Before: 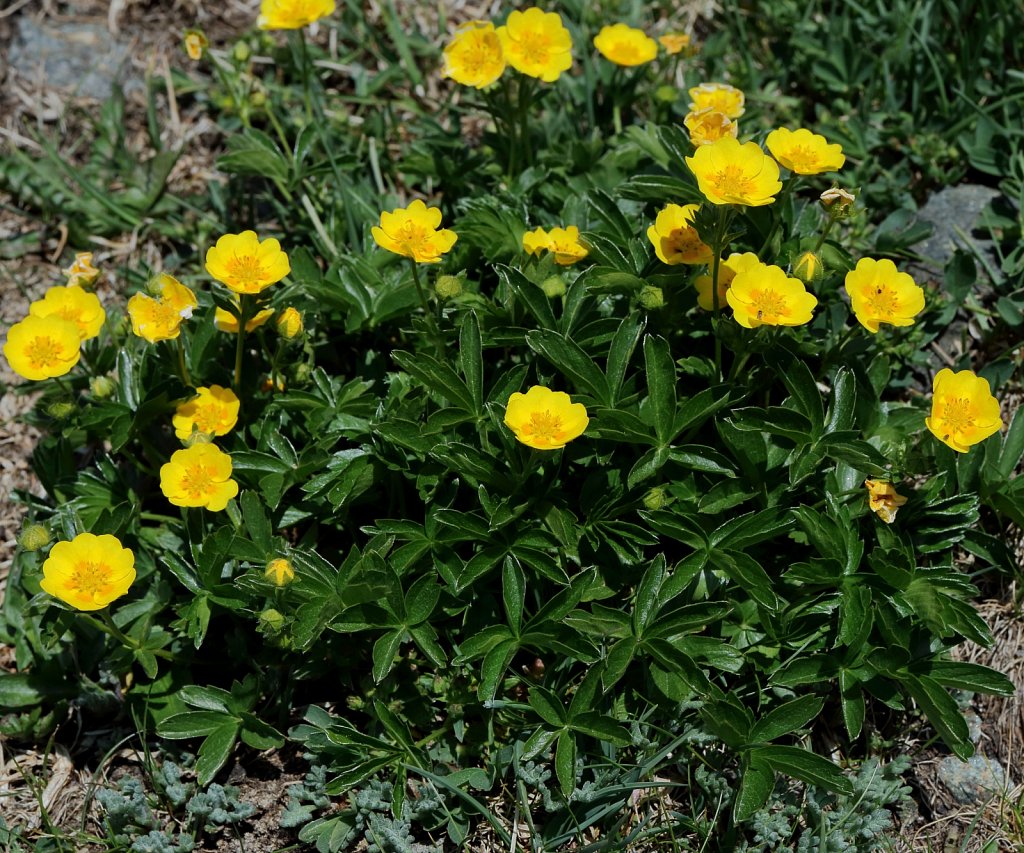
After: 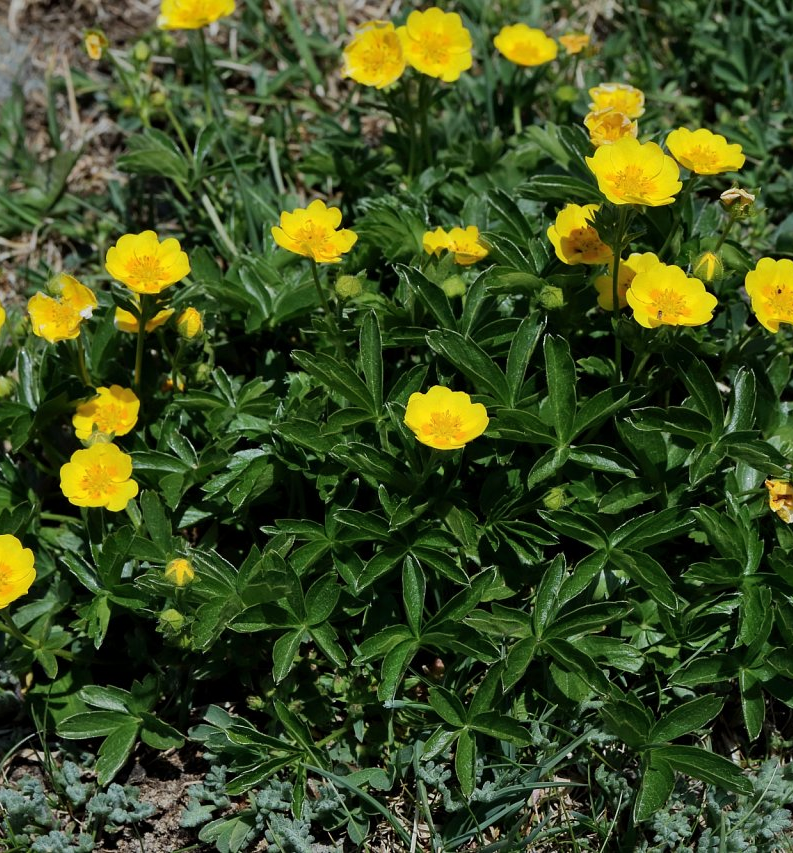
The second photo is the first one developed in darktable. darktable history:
shadows and highlights: shadows 29.57, highlights -30.38, low approximation 0.01, soften with gaussian
crop: left 9.843%, right 12.695%
